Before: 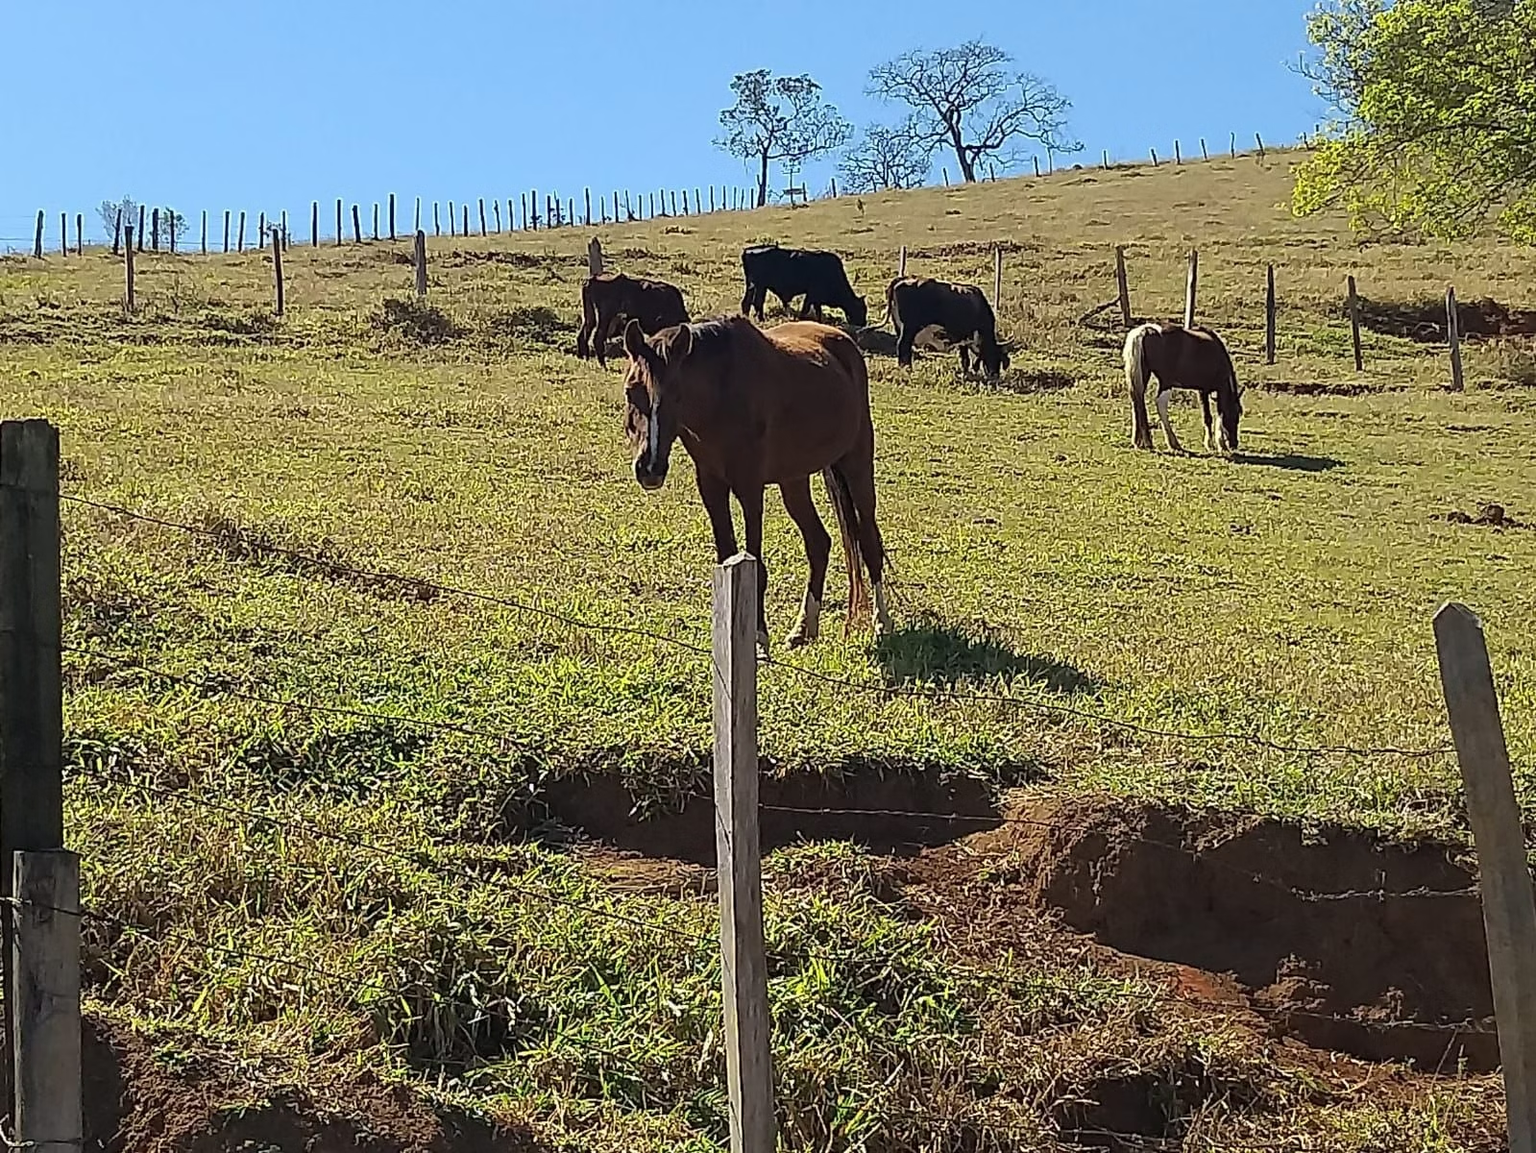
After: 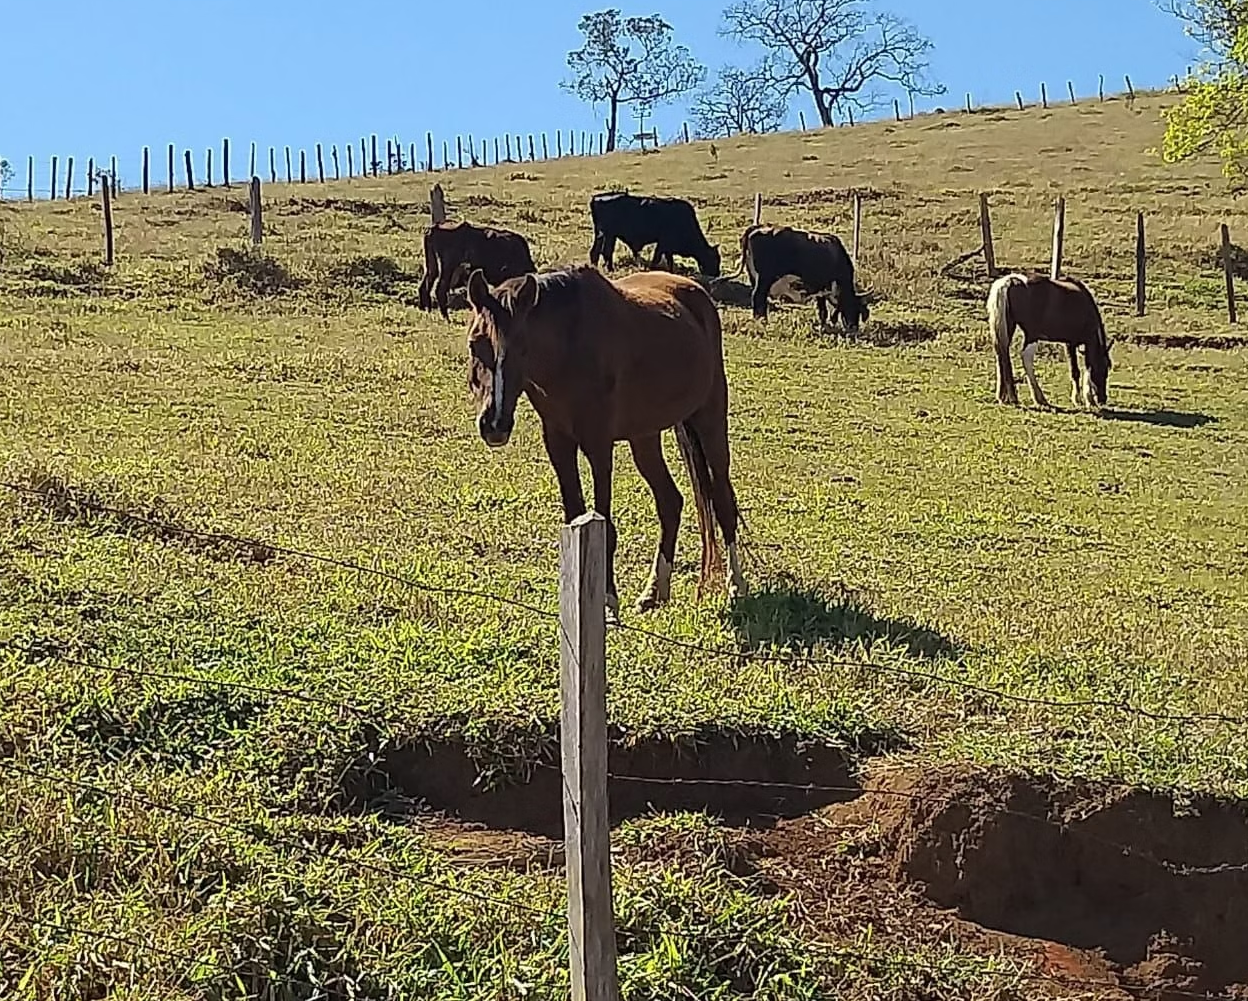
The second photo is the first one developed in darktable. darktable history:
crop: left 11.435%, top 5.277%, right 9.564%, bottom 10.475%
